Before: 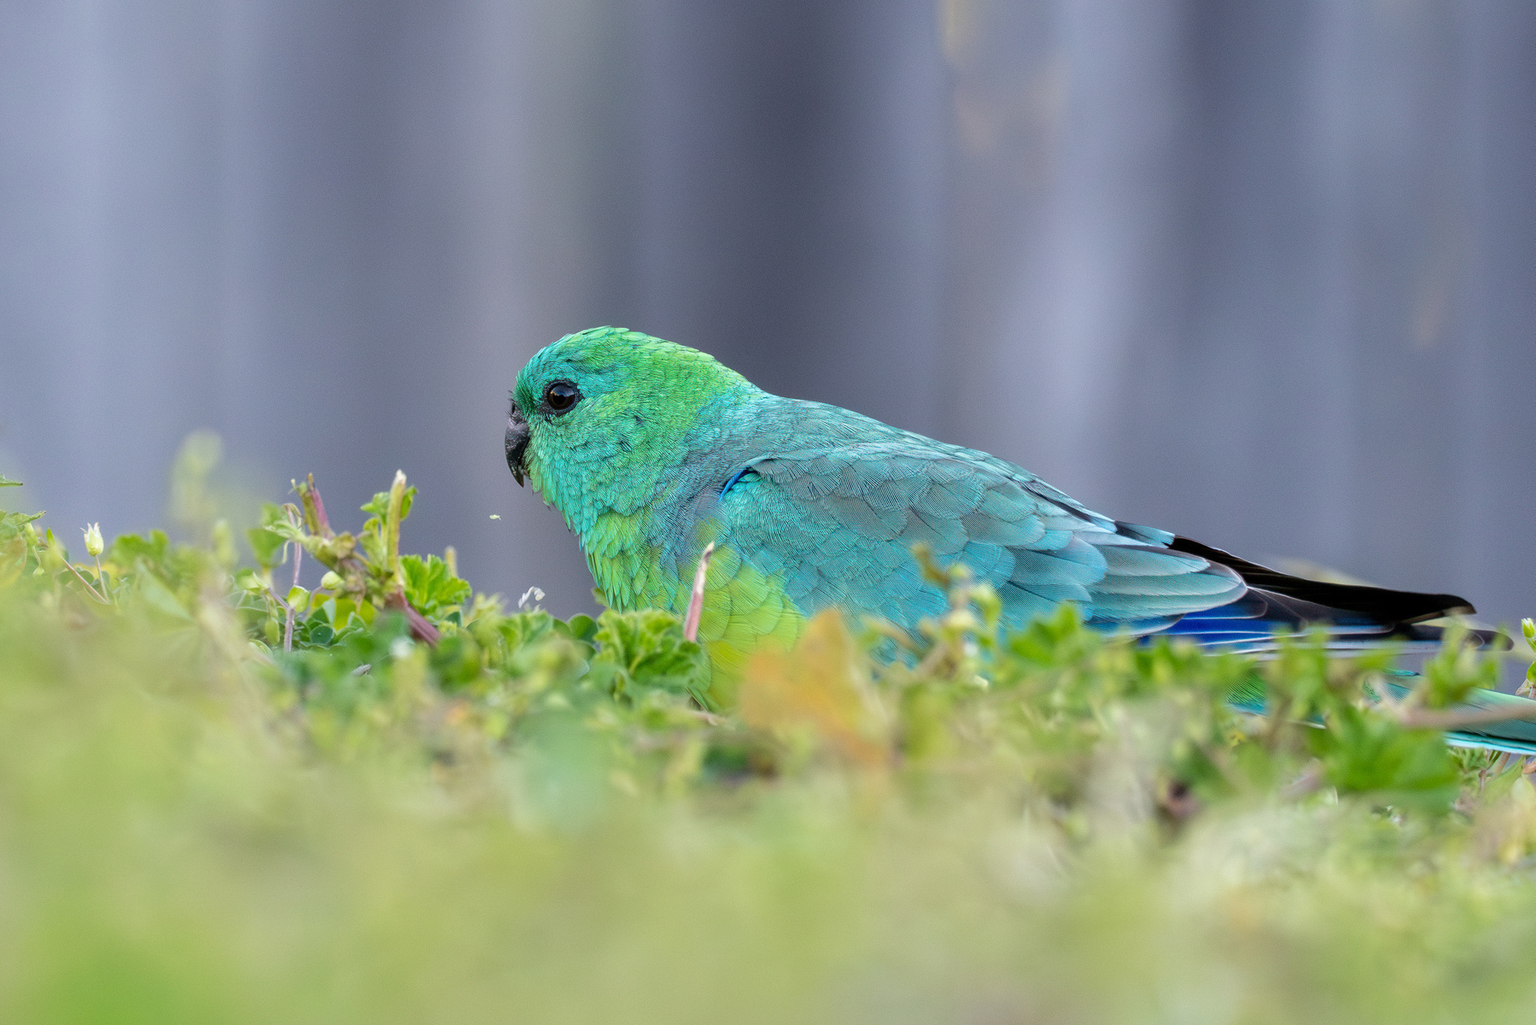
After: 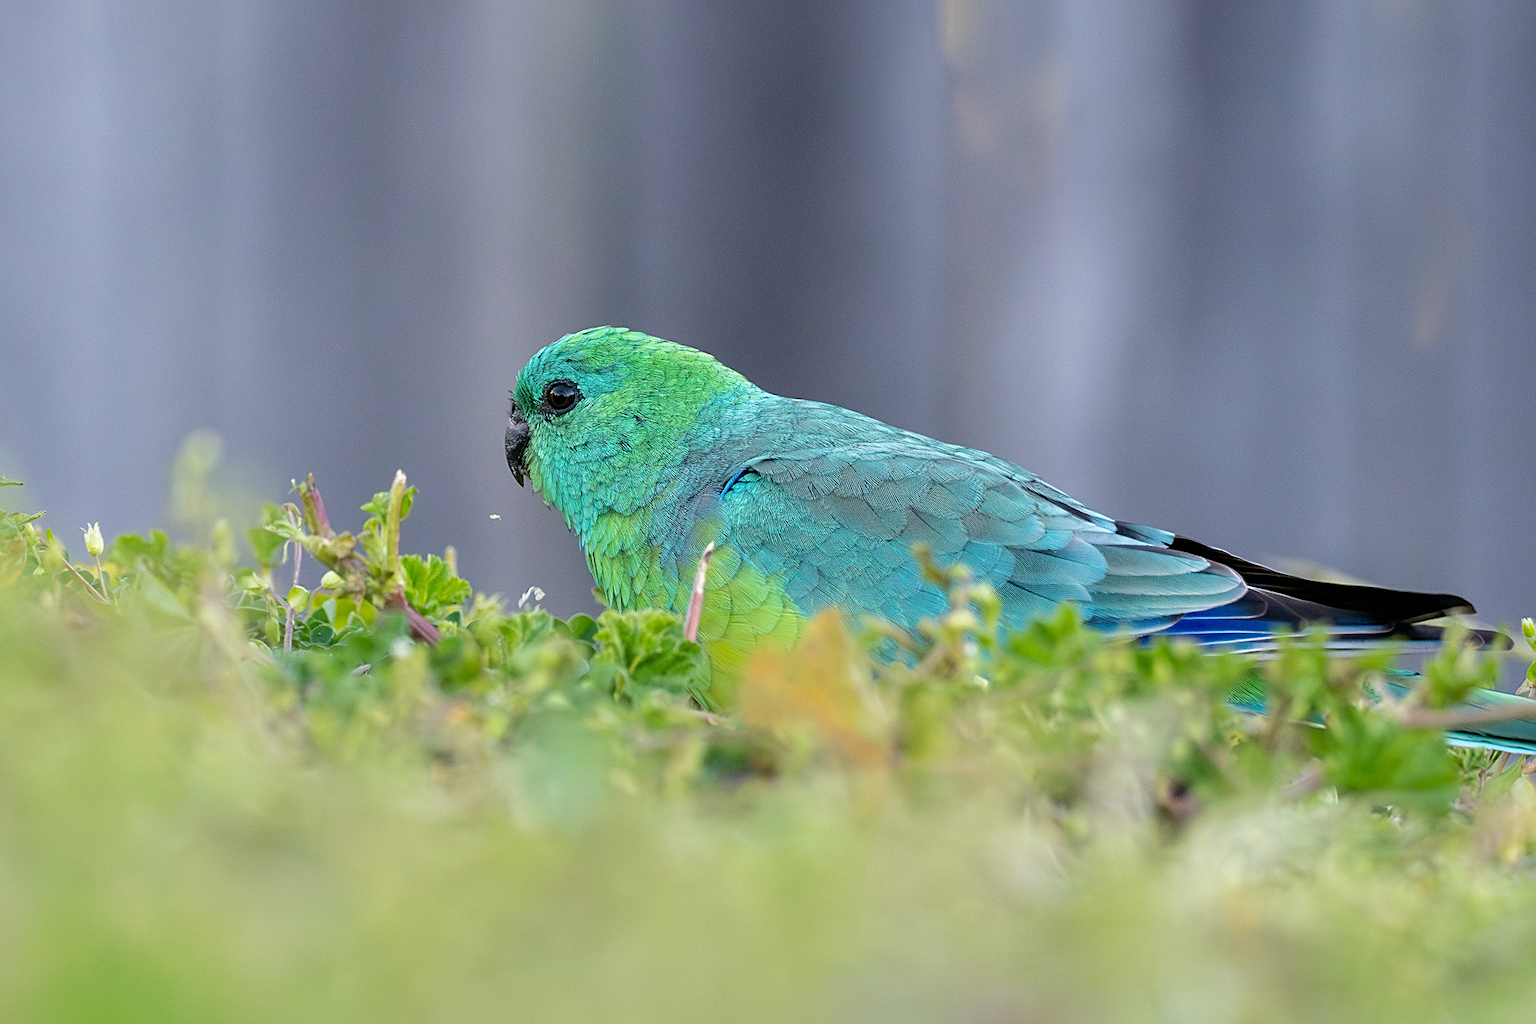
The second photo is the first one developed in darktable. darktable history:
sharpen: amount 0.489
